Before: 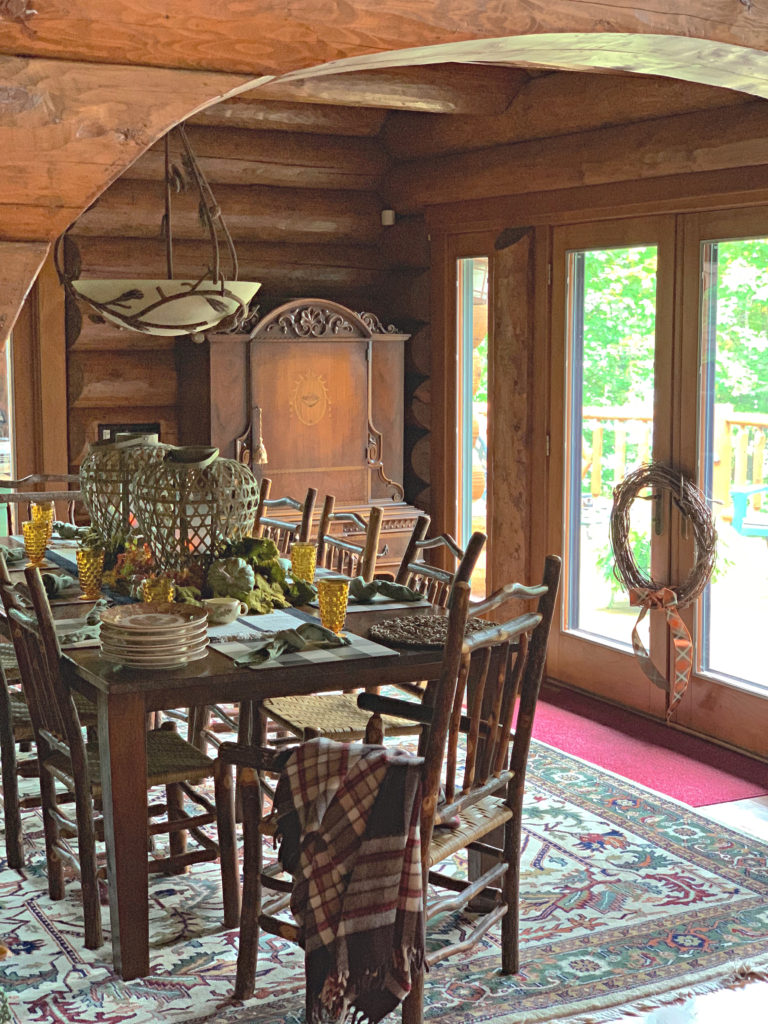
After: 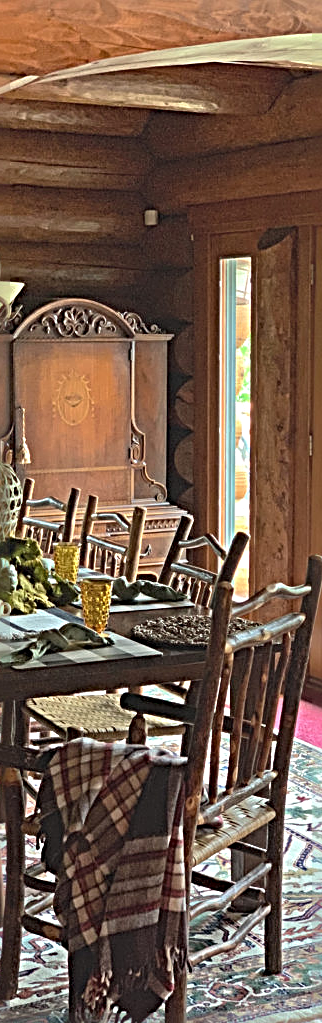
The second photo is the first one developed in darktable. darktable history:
crop: left 30.86%, right 27.101%
sharpen: radius 3.659, amount 0.945
